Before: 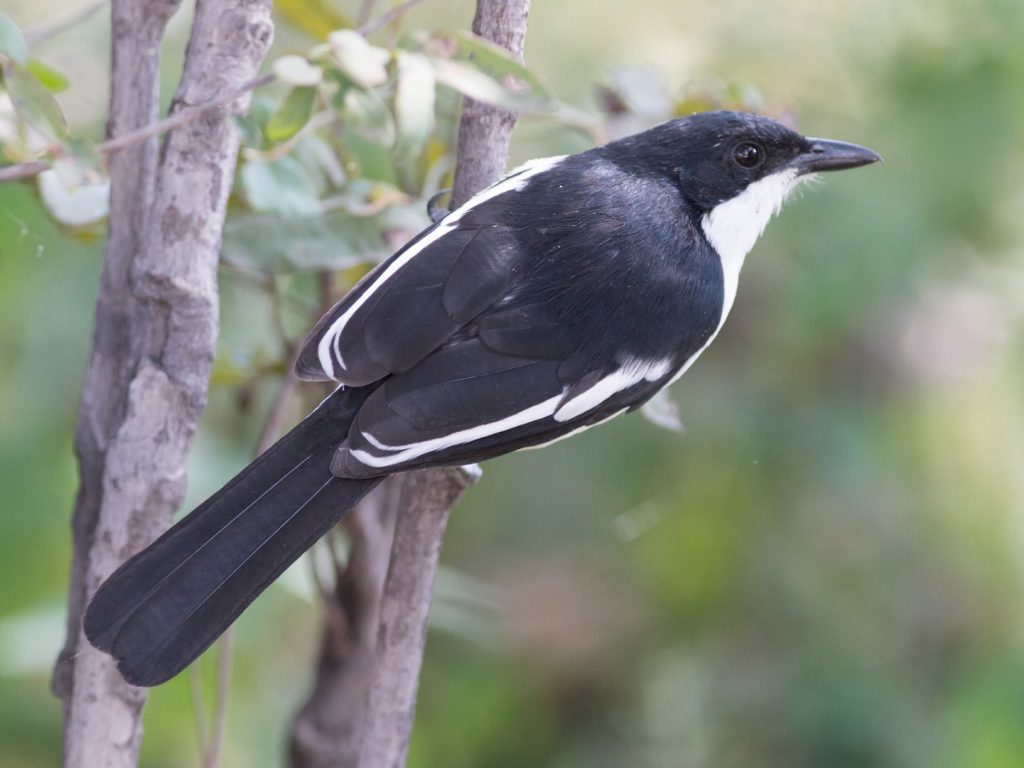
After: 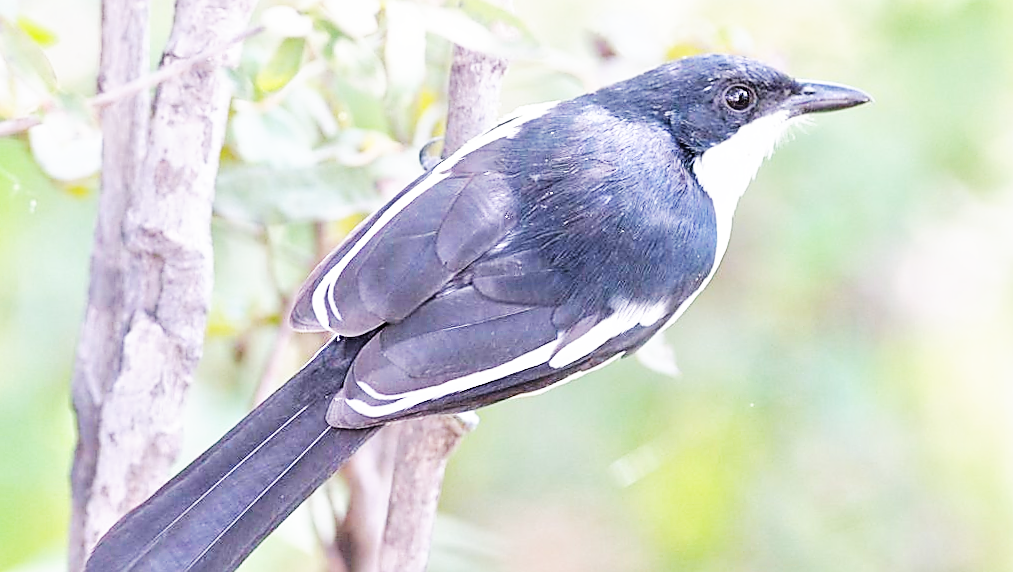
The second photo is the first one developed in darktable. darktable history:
base curve: curves: ch0 [(0, 0) (0.007, 0.004) (0.027, 0.03) (0.046, 0.07) (0.207, 0.54) (0.442, 0.872) (0.673, 0.972) (1, 1)], preserve colors none
sharpen: radius 1.4, amount 1.25, threshold 0.7
rotate and perspective: rotation -1°, crop left 0.011, crop right 0.989, crop top 0.025, crop bottom 0.975
crop: top 5.667%, bottom 17.637%
tone equalizer: -7 EV 0.15 EV, -6 EV 0.6 EV, -5 EV 1.15 EV, -4 EV 1.33 EV, -3 EV 1.15 EV, -2 EV 0.6 EV, -1 EV 0.15 EV, mask exposure compensation -0.5 EV
